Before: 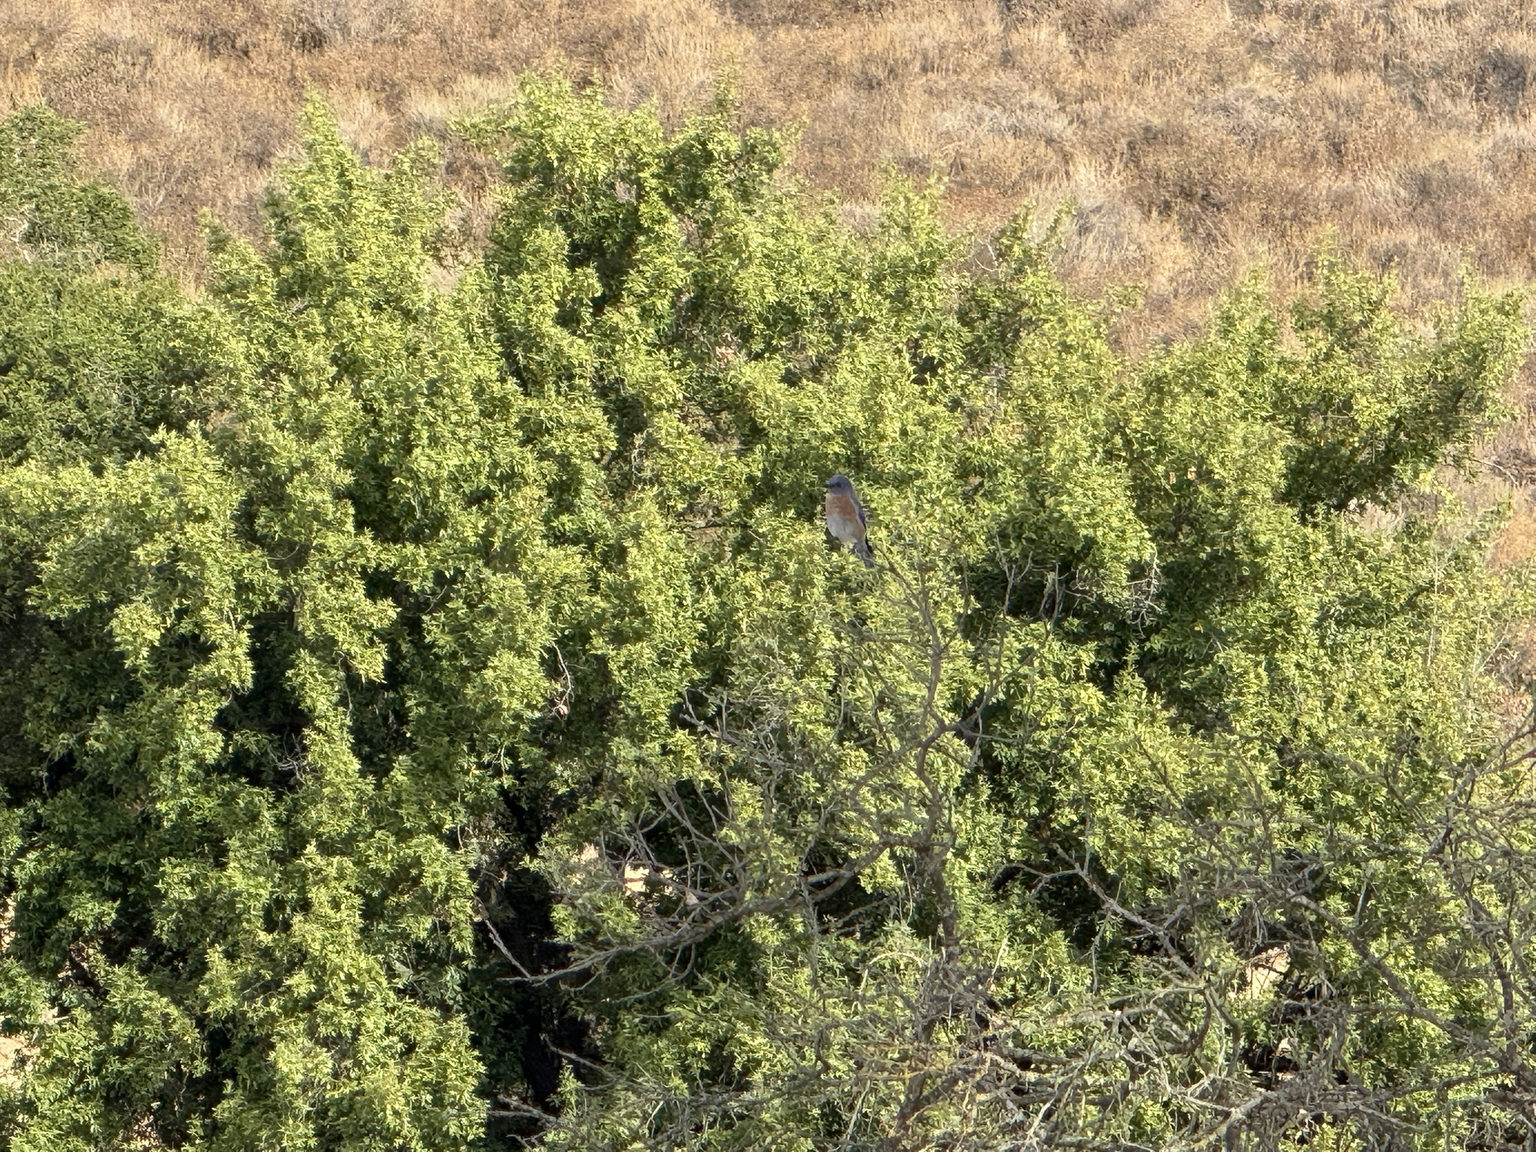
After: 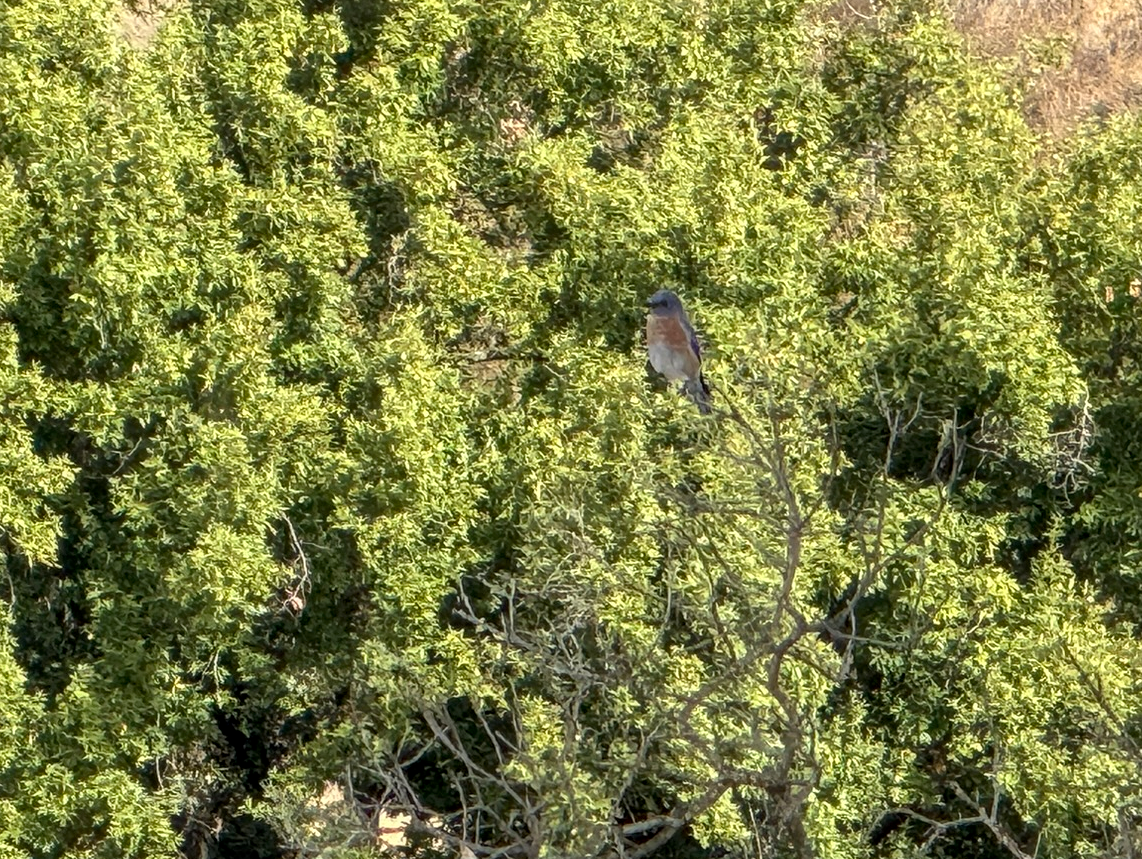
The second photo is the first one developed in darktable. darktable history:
crop and rotate: left 22.193%, top 22.335%, right 22.026%, bottom 21.728%
local contrast: on, module defaults
